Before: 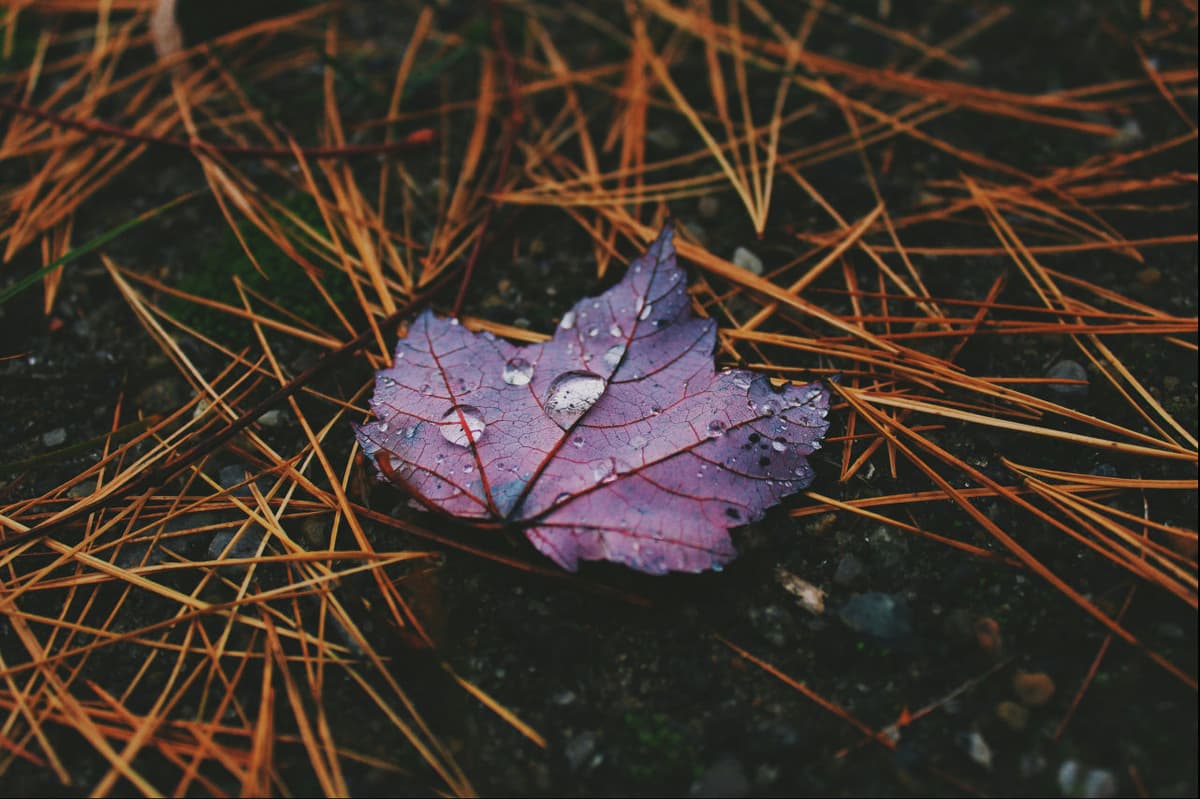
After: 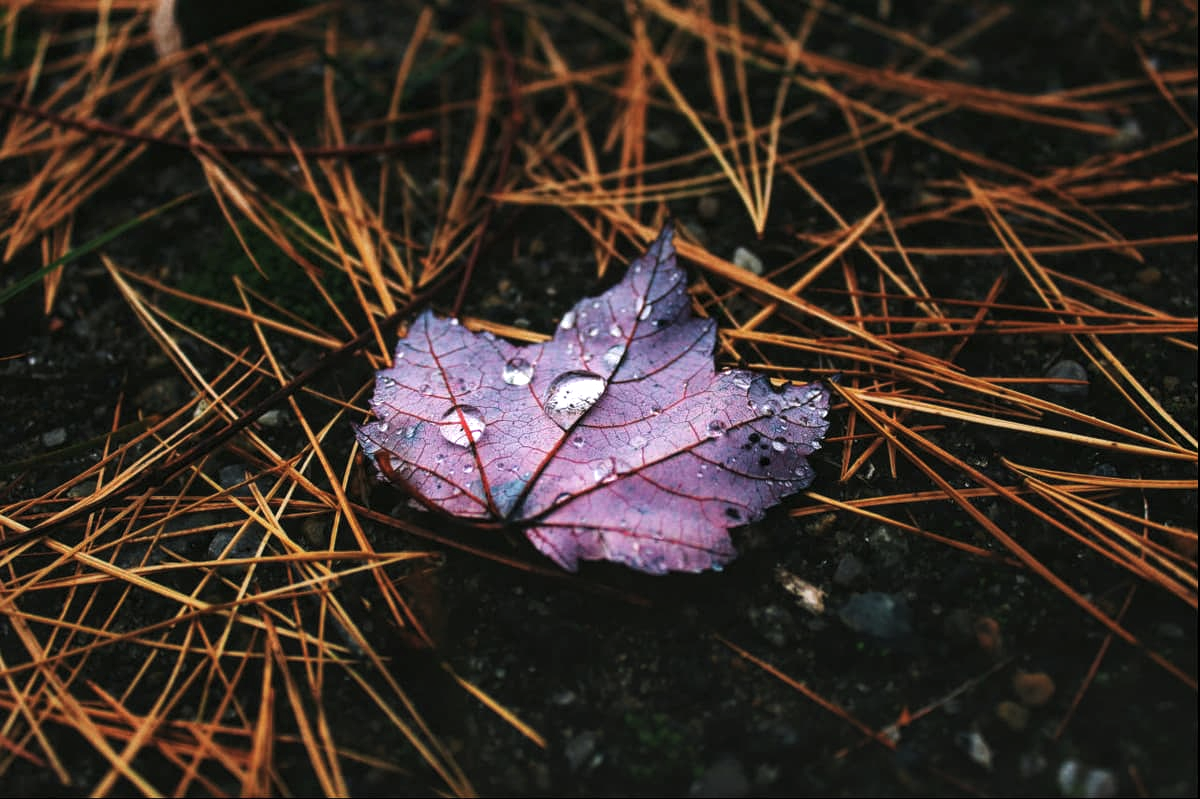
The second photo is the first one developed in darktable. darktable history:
tone equalizer: -8 EV -1.11 EV, -7 EV -1 EV, -6 EV -0.86 EV, -5 EV -0.569 EV, -3 EV 0.593 EV, -2 EV 0.838 EV, -1 EV 1 EV, +0 EV 1.07 EV, smoothing diameter 2.17%, edges refinement/feathering 19.69, mask exposure compensation -1.57 EV, filter diffusion 5
local contrast: highlights 93%, shadows 90%, detail 160%, midtone range 0.2
